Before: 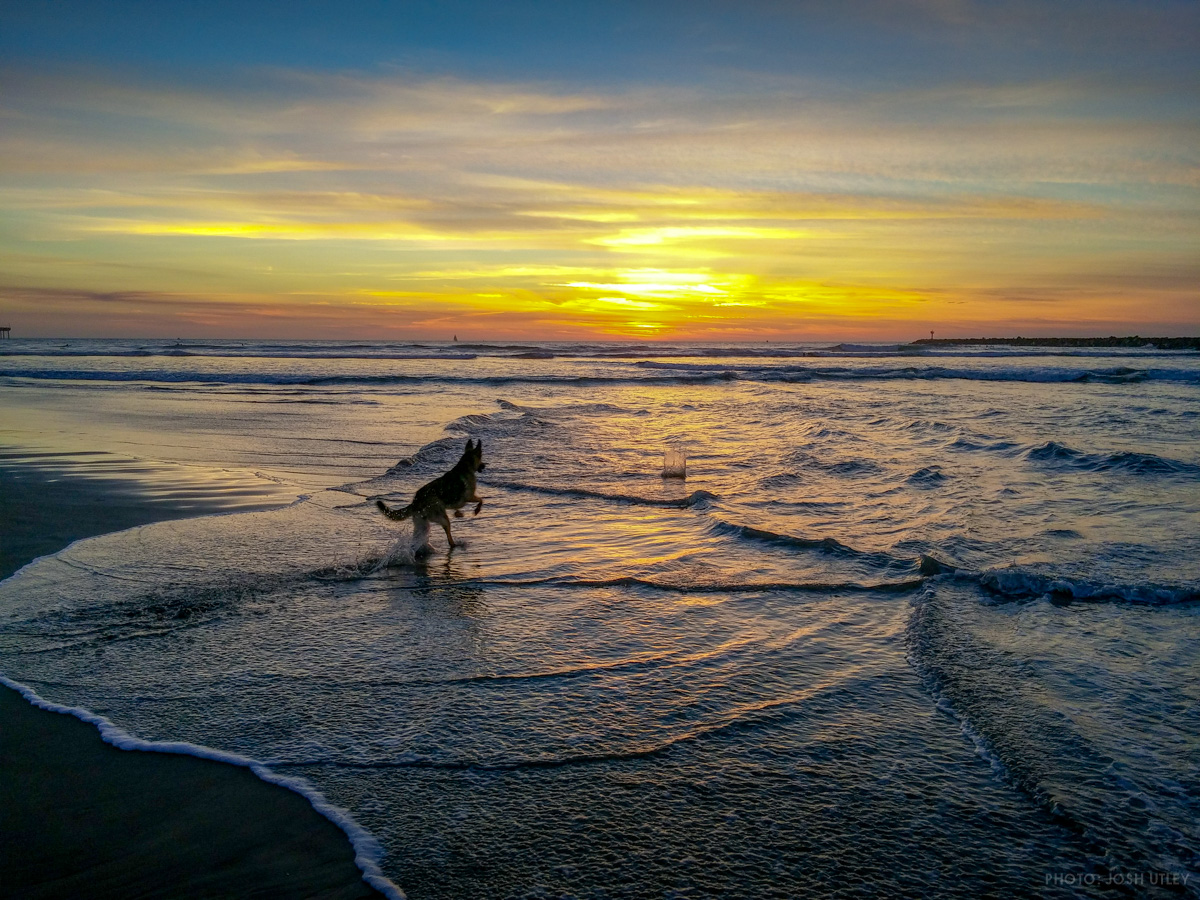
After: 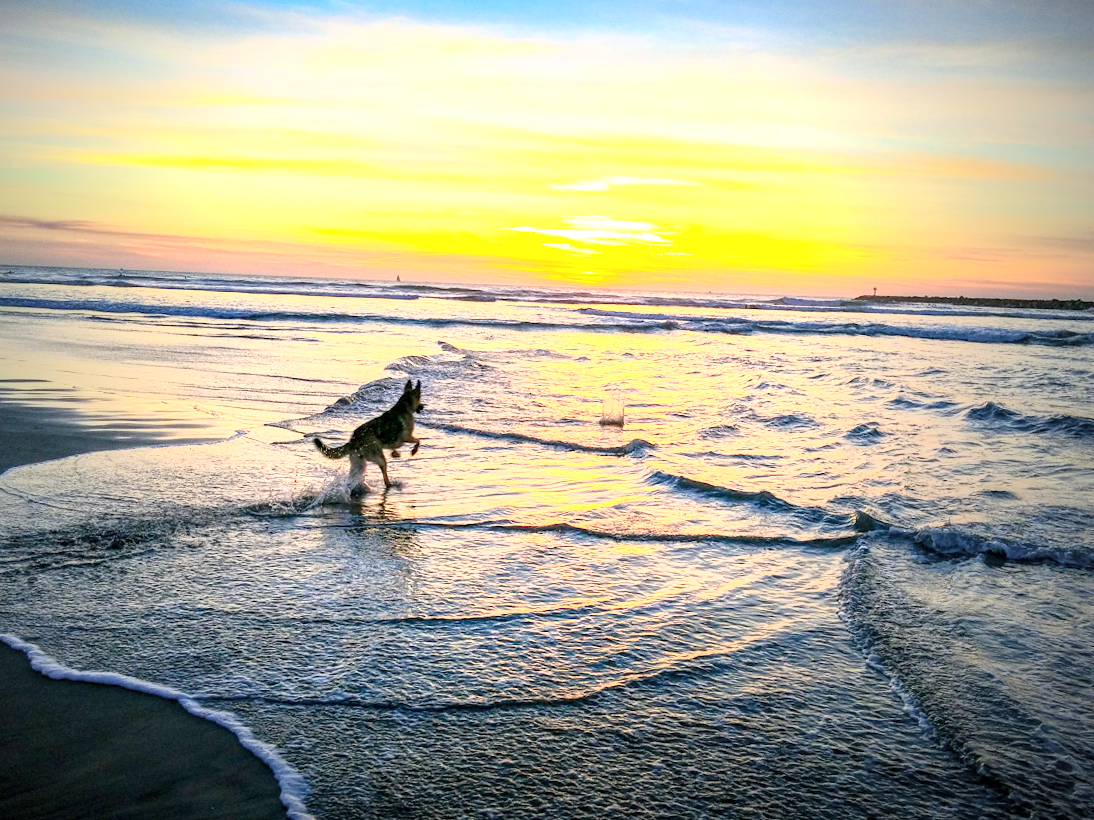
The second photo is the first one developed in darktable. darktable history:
crop and rotate: angle -1.96°, left 3.097%, top 4.154%, right 1.586%, bottom 0.529%
vignetting: fall-off start 72.14%, fall-off radius 108.07%, brightness -0.713, saturation -0.488, center (-0.054, -0.359), width/height ratio 0.729
base curve: curves: ch0 [(0, 0) (0.557, 0.834) (1, 1)]
exposure: black level correction 0, exposure 1.45 EV, compensate exposure bias true, compensate highlight preservation false
local contrast: highlights 100%, shadows 100%, detail 120%, midtone range 0.2
tone equalizer: on, module defaults
white balance: emerald 1
